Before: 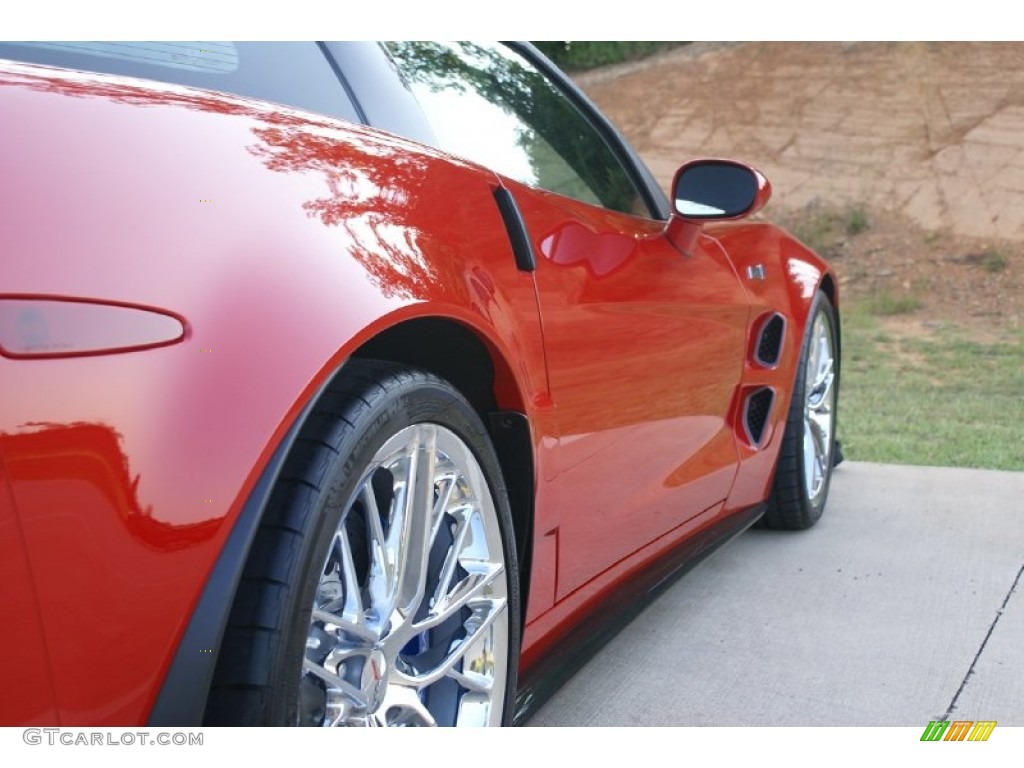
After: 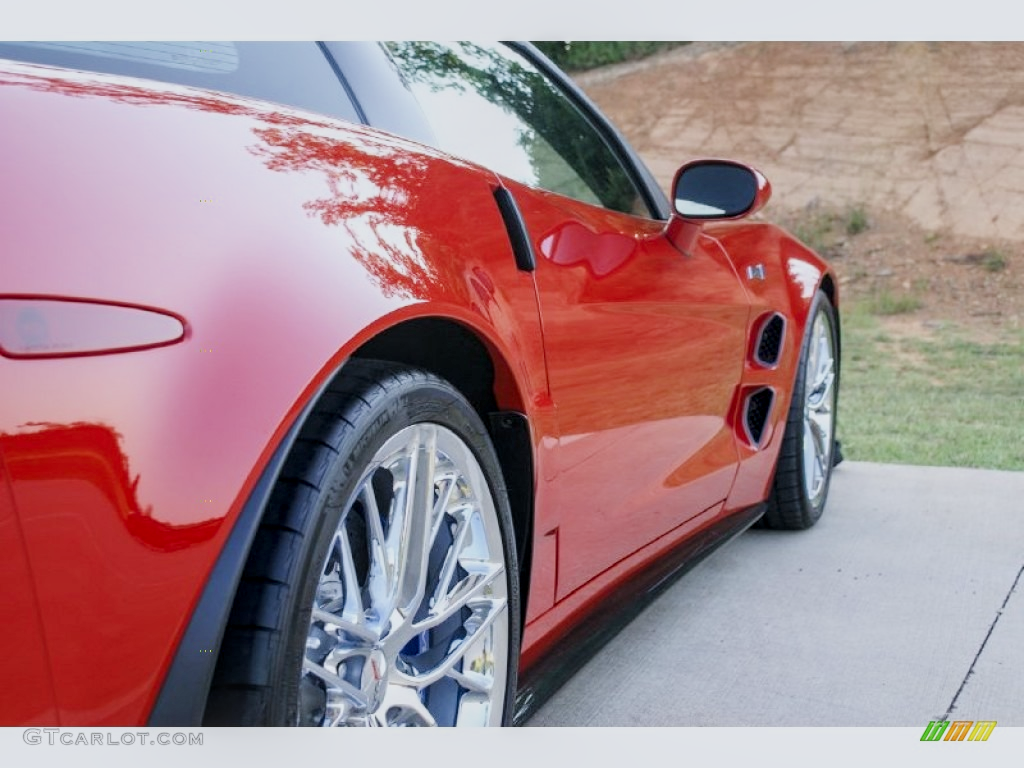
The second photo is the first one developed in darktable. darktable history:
exposure: black level correction 0.001, exposure 0.5 EV, compensate exposure bias true, compensate highlight preservation false
filmic rgb: black relative exposure -7.65 EV, white relative exposure 4.56 EV, hardness 3.61
contrast brightness saturation: contrast 0.03, brightness -0.04
white balance: red 0.98, blue 1.034
local contrast: on, module defaults
